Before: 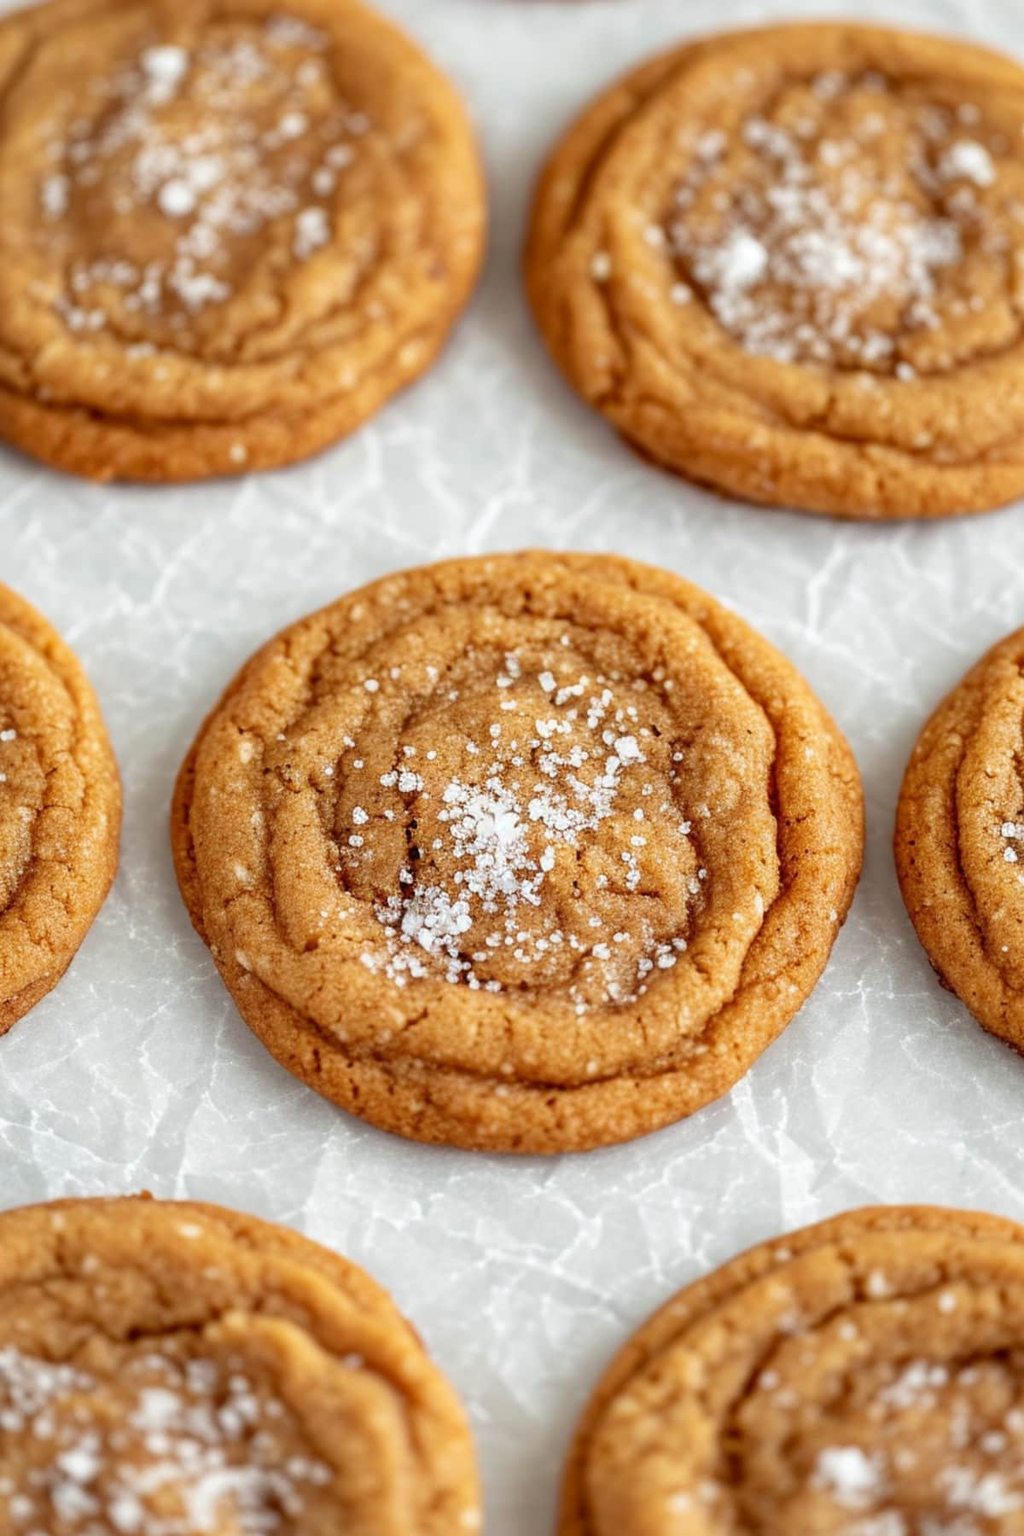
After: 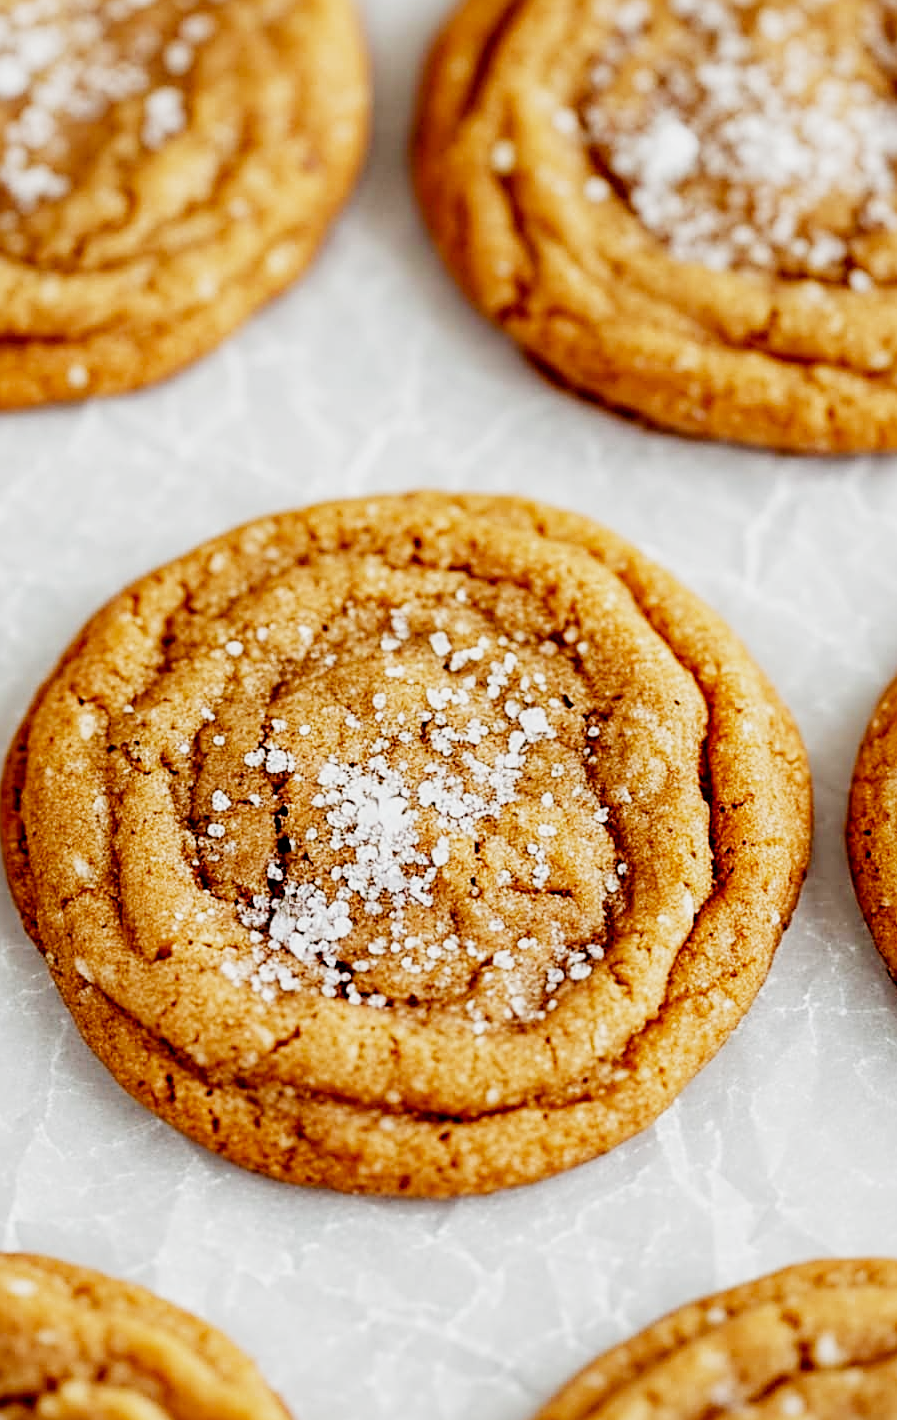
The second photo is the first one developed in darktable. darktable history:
tone equalizer: on, module defaults
local contrast: highlights 101%, shadows 101%, detail 119%, midtone range 0.2
filmic rgb: black relative exposure -7.5 EV, white relative exposure 5 EV, hardness 3.3, contrast 1.298, preserve chrominance no, color science v3 (2019), use custom middle-gray values true
crop: left 16.768%, top 8.652%, right 8.413%, bottom 12.425%
exposure: exposure 0.202 EV, compensate highlight preservation false
shadows and highlights: shadows 12.3, white point adjustment 1.33, highlights -1.16, soften with gaussian
sharpen: radius 2.768
